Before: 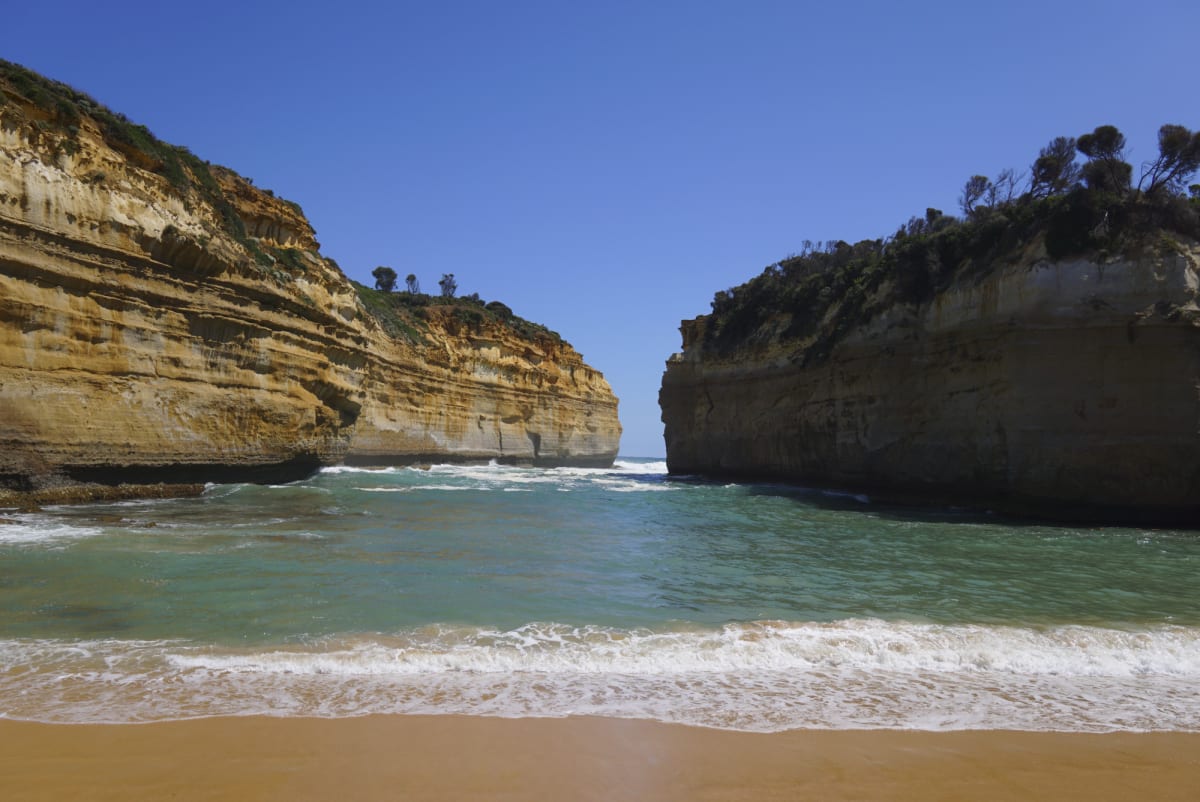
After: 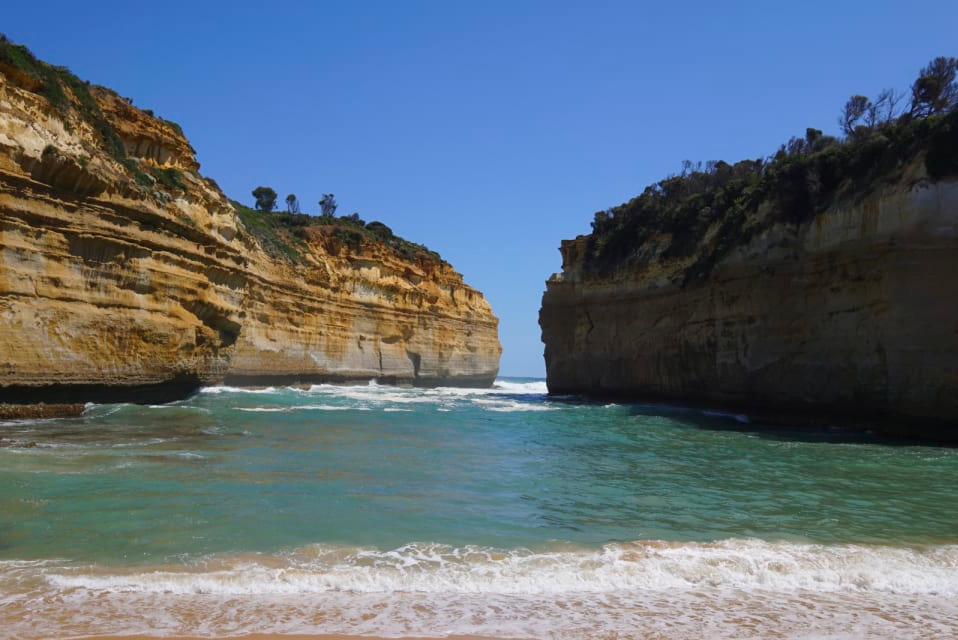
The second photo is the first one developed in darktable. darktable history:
crop and rotate: left 10.071%, top 10.071%, right 10.02%, bottom 10.02%
exposure: compensate exposure bias true, compensate highlight preservation false
